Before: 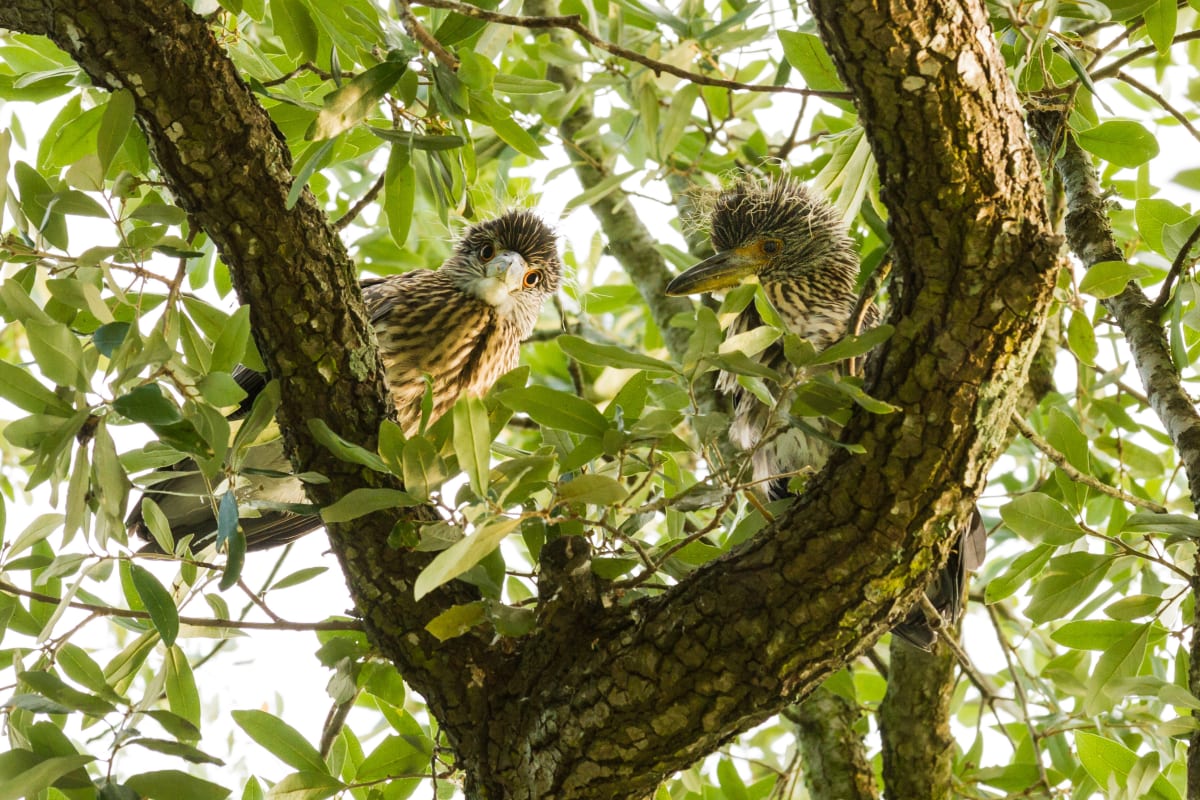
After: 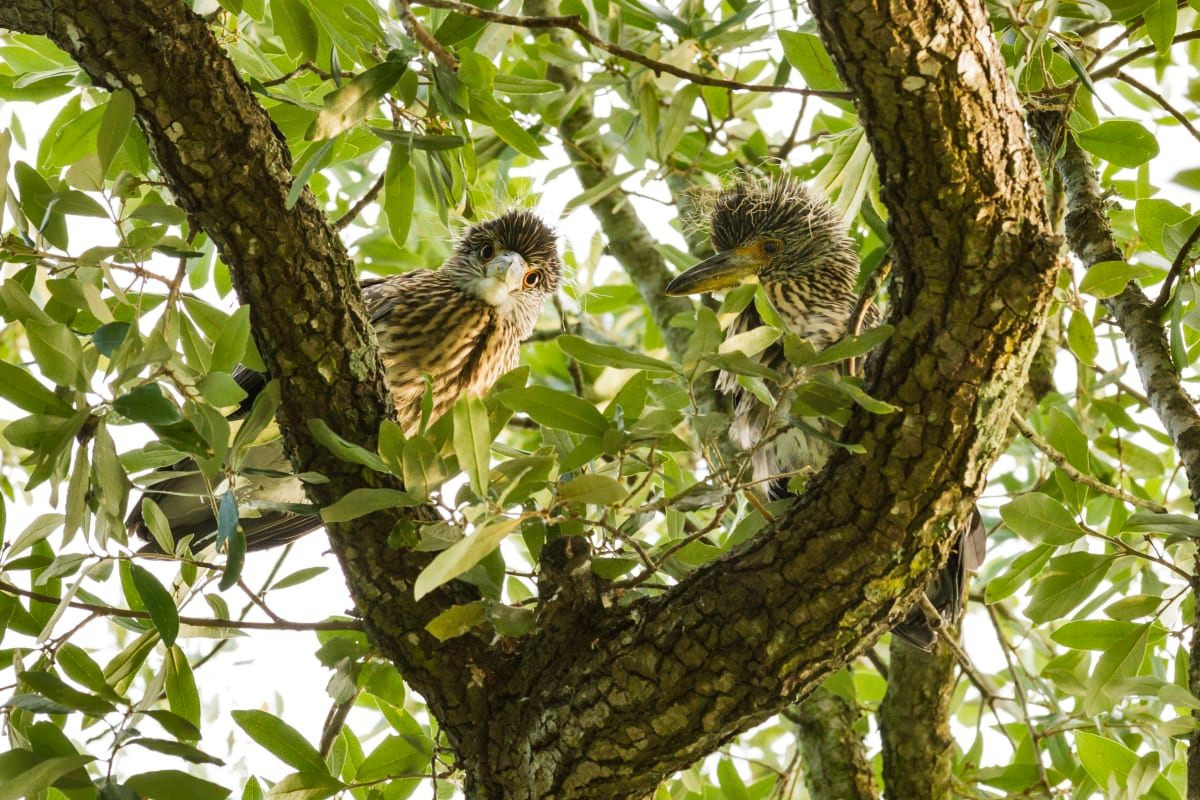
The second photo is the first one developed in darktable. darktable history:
shadows and highlights: white point adjustment 0.114, highlights -71.15, soften with gaussian
